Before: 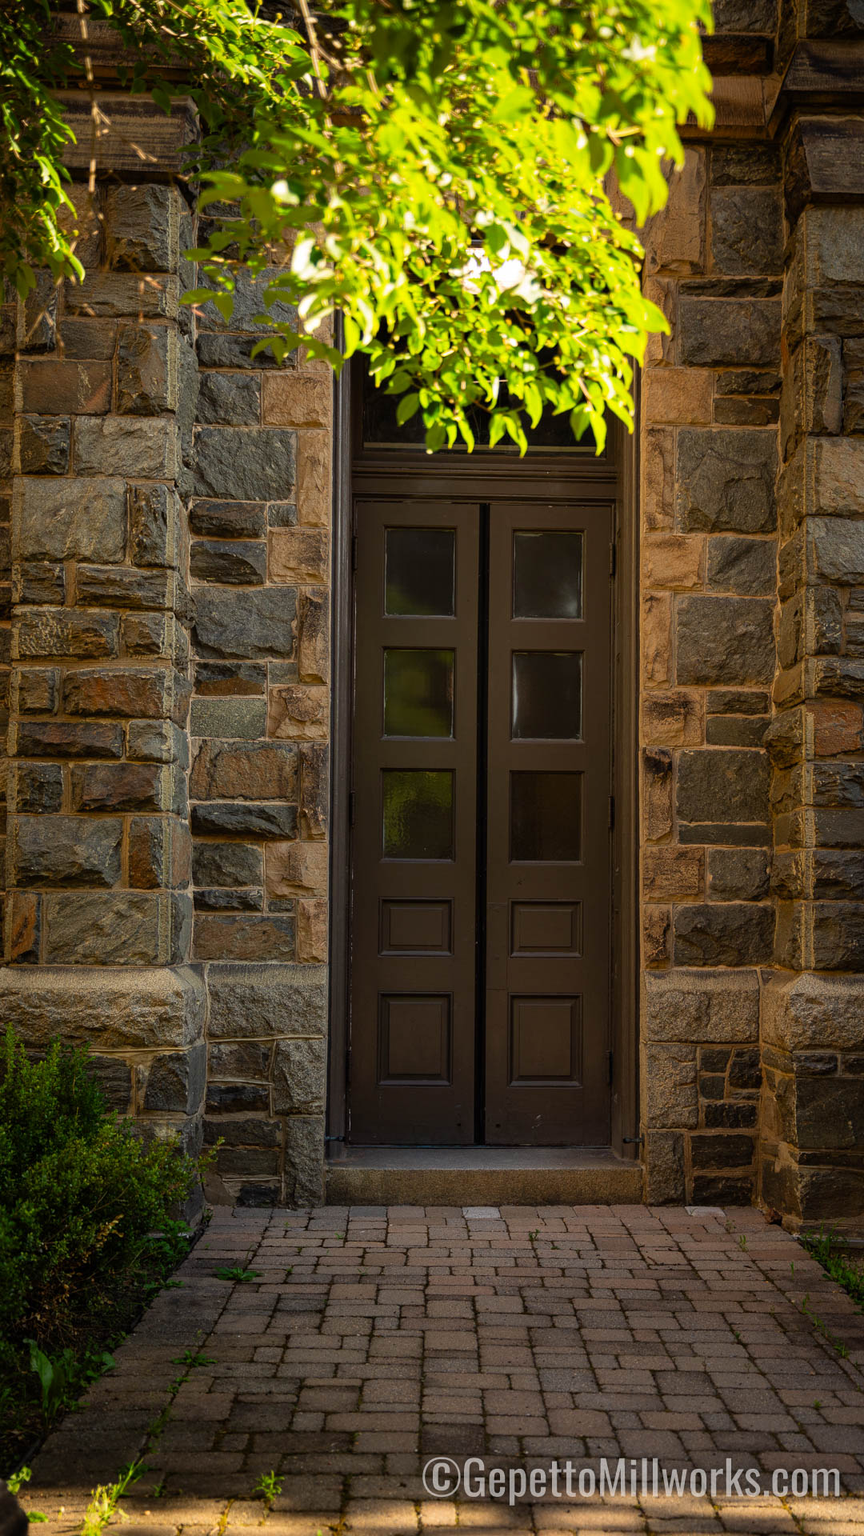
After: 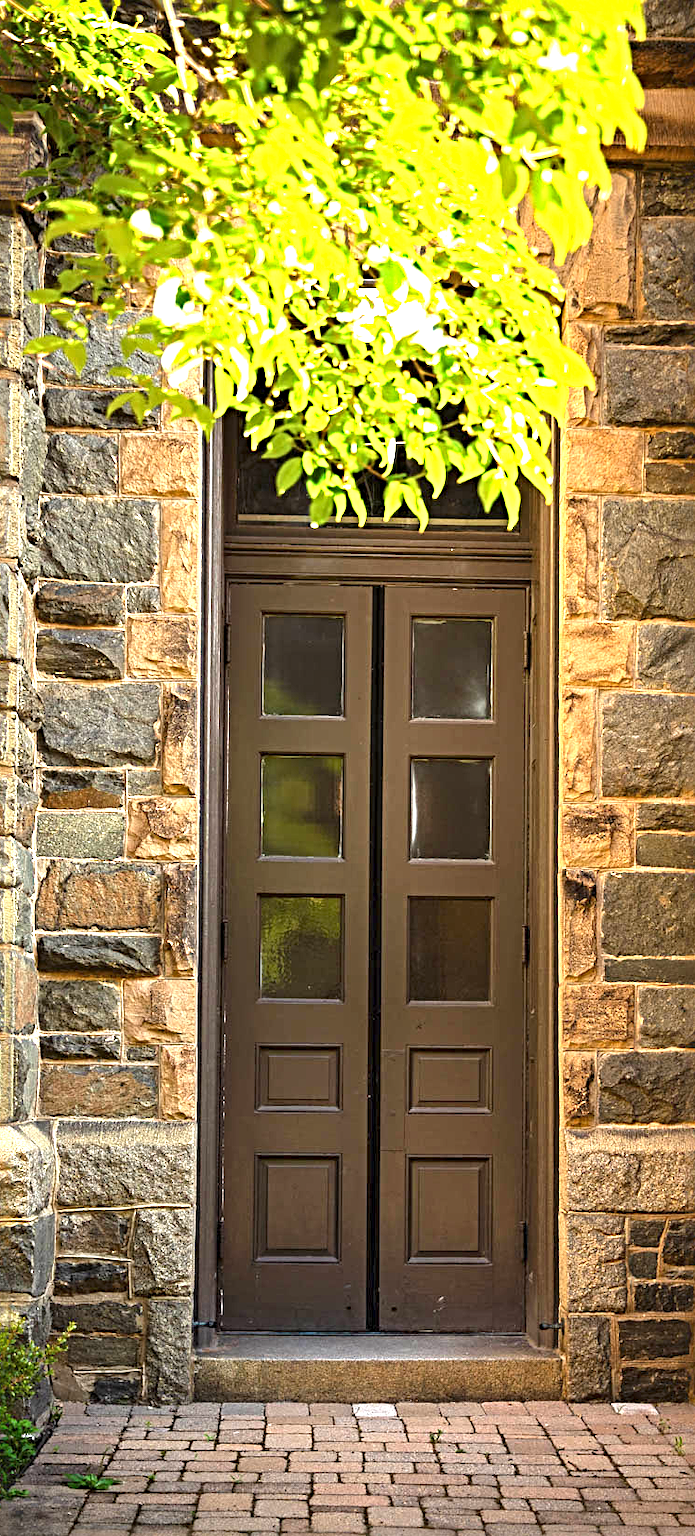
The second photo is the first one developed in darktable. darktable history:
exposure: black level correction 0, exposure 1.015 EV, compensate exposure bias true, compensate highlight preservation false
sharpen: radius 4.883
crop: left 18.479%, right 12.2%, bottom 13.971%
